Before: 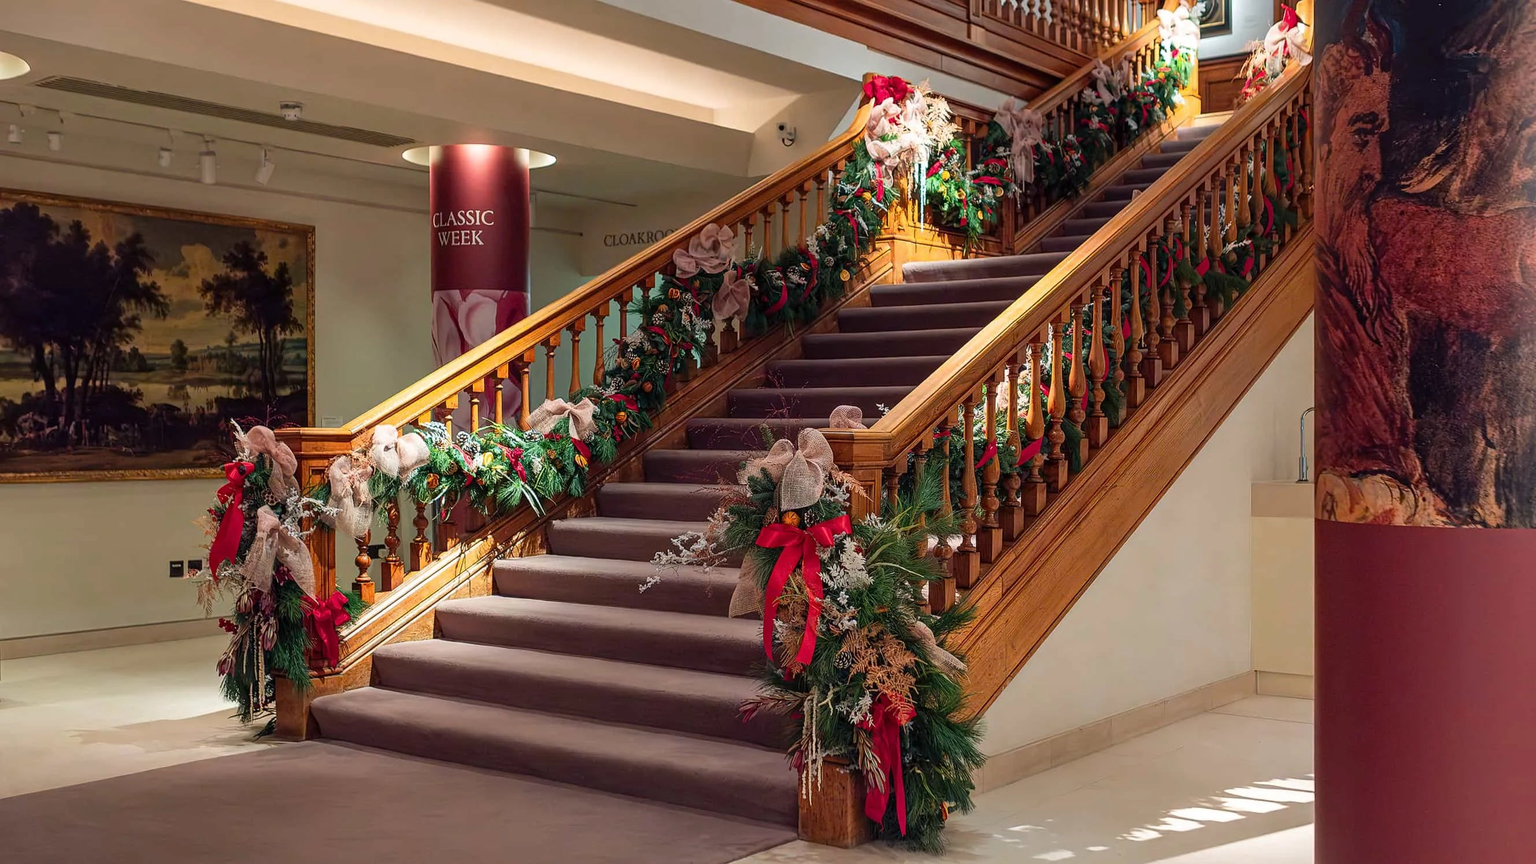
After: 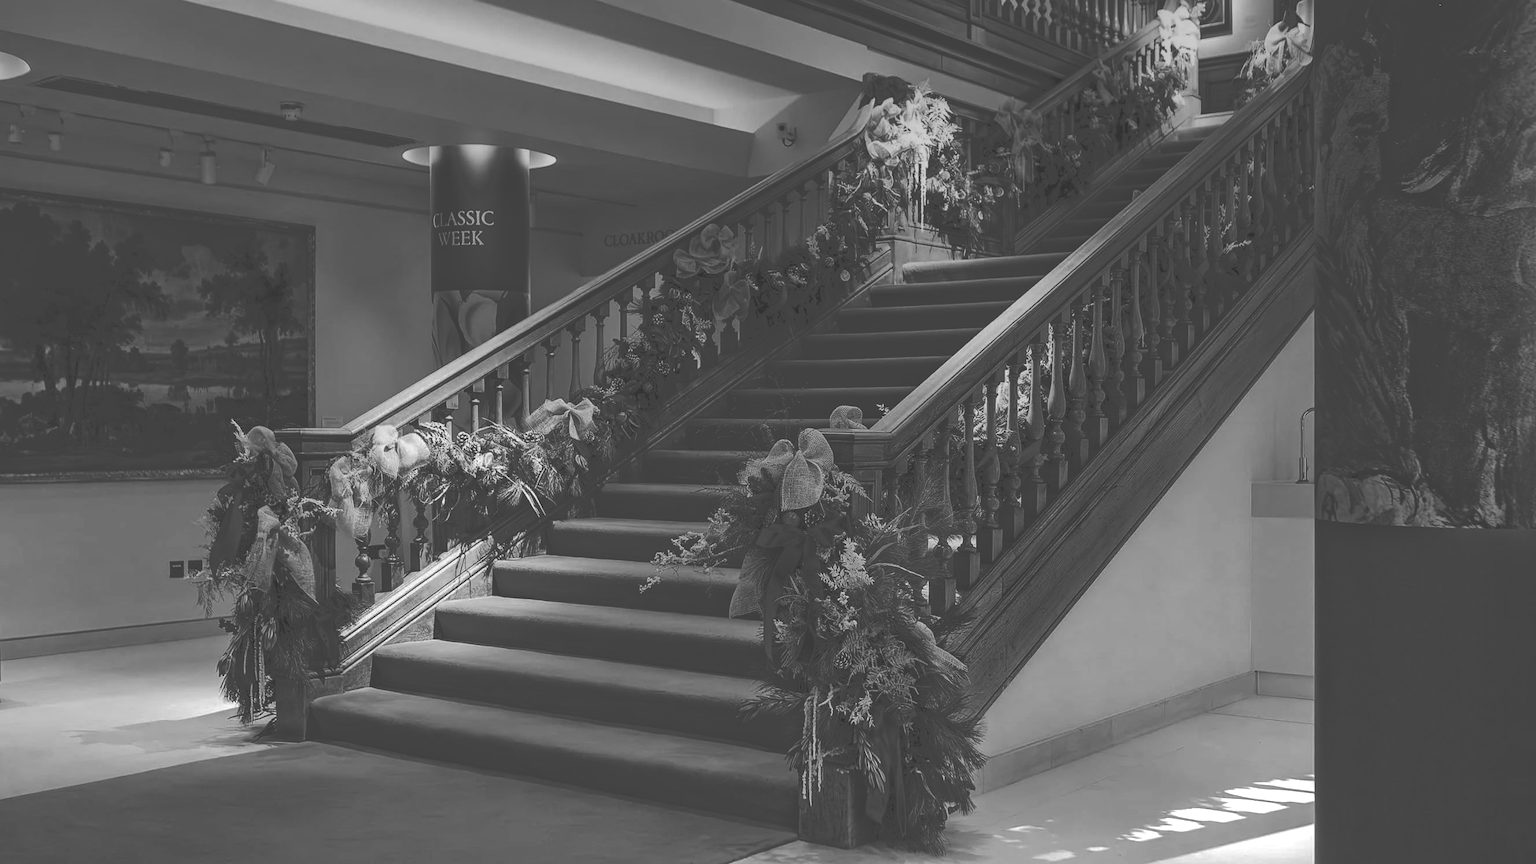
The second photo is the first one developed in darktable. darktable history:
tone curve: curves: ch0 [(0, 0) (0.003, 0.284) (0.011, 0.284) (0.025, 0.288) (0.044, 0.29) (0.069, 0.292) (0.1, 0.296) (0.136, 0.298) (0.177, 0.305) (0.224, 0.312) (0.277, 0.327) (0.335, 0.362) (0.399, 0.407) (0.468, 0.464) (0.543, 0.537) (0.623, 0.62) (0.709, 0.71) (0.801, 0.79) (0.898, 0.862) (1, 1)], preserve colors none
graduated density: hue 238.83°, saturation 50%
color balance rgb: perceptual saturation grading › global saturation 25%, perceptual saturation grading › highlights -50%, perceptual saturation grading › shadows 30%, perceptual brilliance grading › global brilliance 12%, global vibrance 20%
tone equalizer: -8 EV 0.25 EV, -7 EV 0.417 EV, -6 EV 0.417 EV, -5 EV 0.25 EV, -3 EV -0.25 EV, -2 EV -0.417 EV, -1 EV -0.417 EV, +0 EV -0.25 EV, edges refinement/feathering 500, mask exposure compensation -1.57 EV, preserve details guided filter
monochrome: a -11.7, b 1.62, size 0.5, highlights 0.38
color balance: lift [1.001, 0.997, 0.99, 1.01], gamma [1.007, 1, 0.975, 1.025], gain [1, 1.065, 1.052, 0.935], contrast 13.25%
